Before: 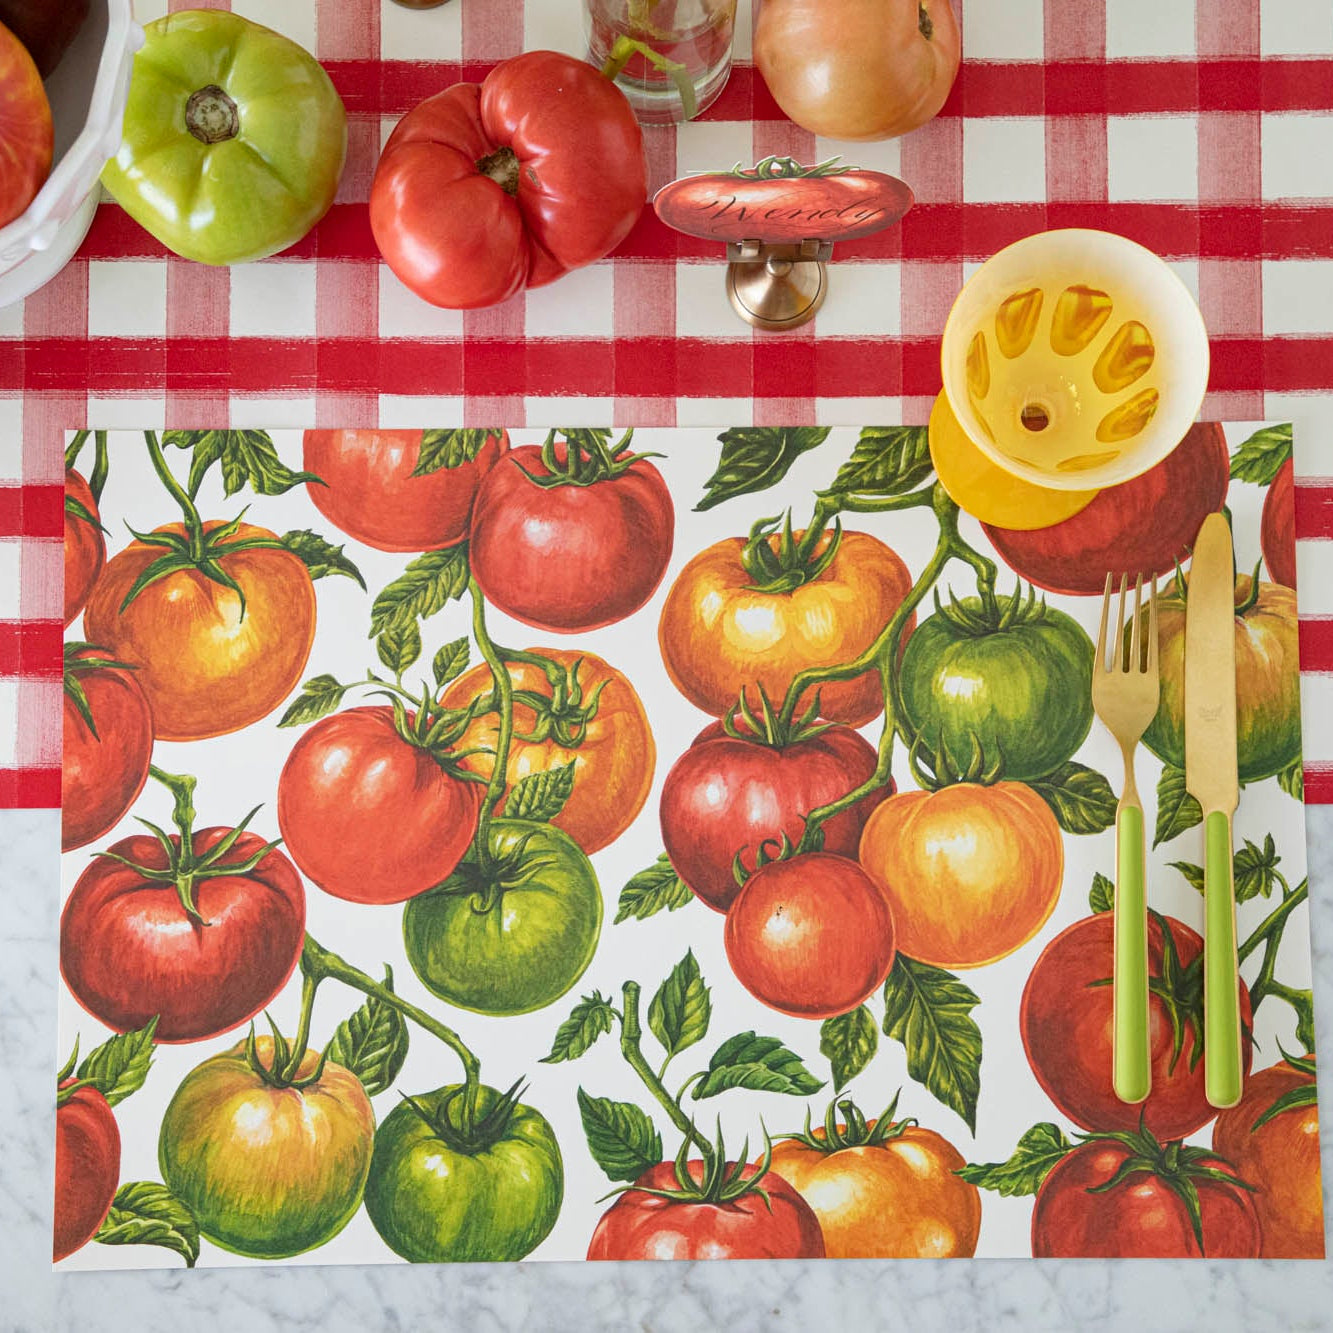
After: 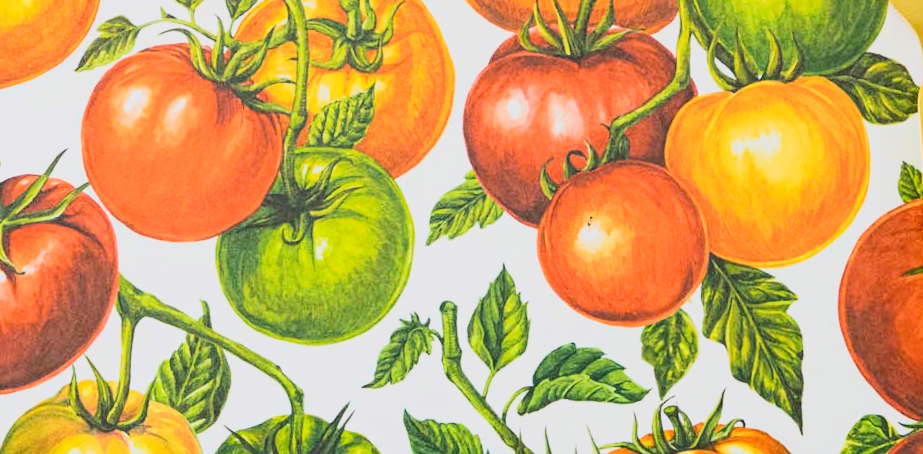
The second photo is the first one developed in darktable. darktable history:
tone curve: curves: ch0 [(0, 0.021) (0.104, 0.093) (0.236, 0.234) (0.456, 0.566) (0.647, 0.78) (0.864, 0.9) (1, 0.932)]; ch1 [(0, 0) (0.353, 0.344) (0.43, 0.401) (0.479, 0.476) (0.502, 0.504) (0.544, 0.534) (0.566, 0.566) (0.612, 0.621) (0.657, 0.679) (1, 1)]; ch2 [(0, 0) (0.34, 0.314) (0.434, 0.43) (0.5, 0.498) (0.528, 0.536) (0.56, 0.576) (0.595, 0.638) (0.644, 0.729) (1, 1)], color space Lab, independent channels, preserve colors none
rotate and perspective: rotation -4.2°, shear 0.006, automatic cropping off
crop: left 18.091%, top 51.13%, right 17.525%, bottom 16.85%
